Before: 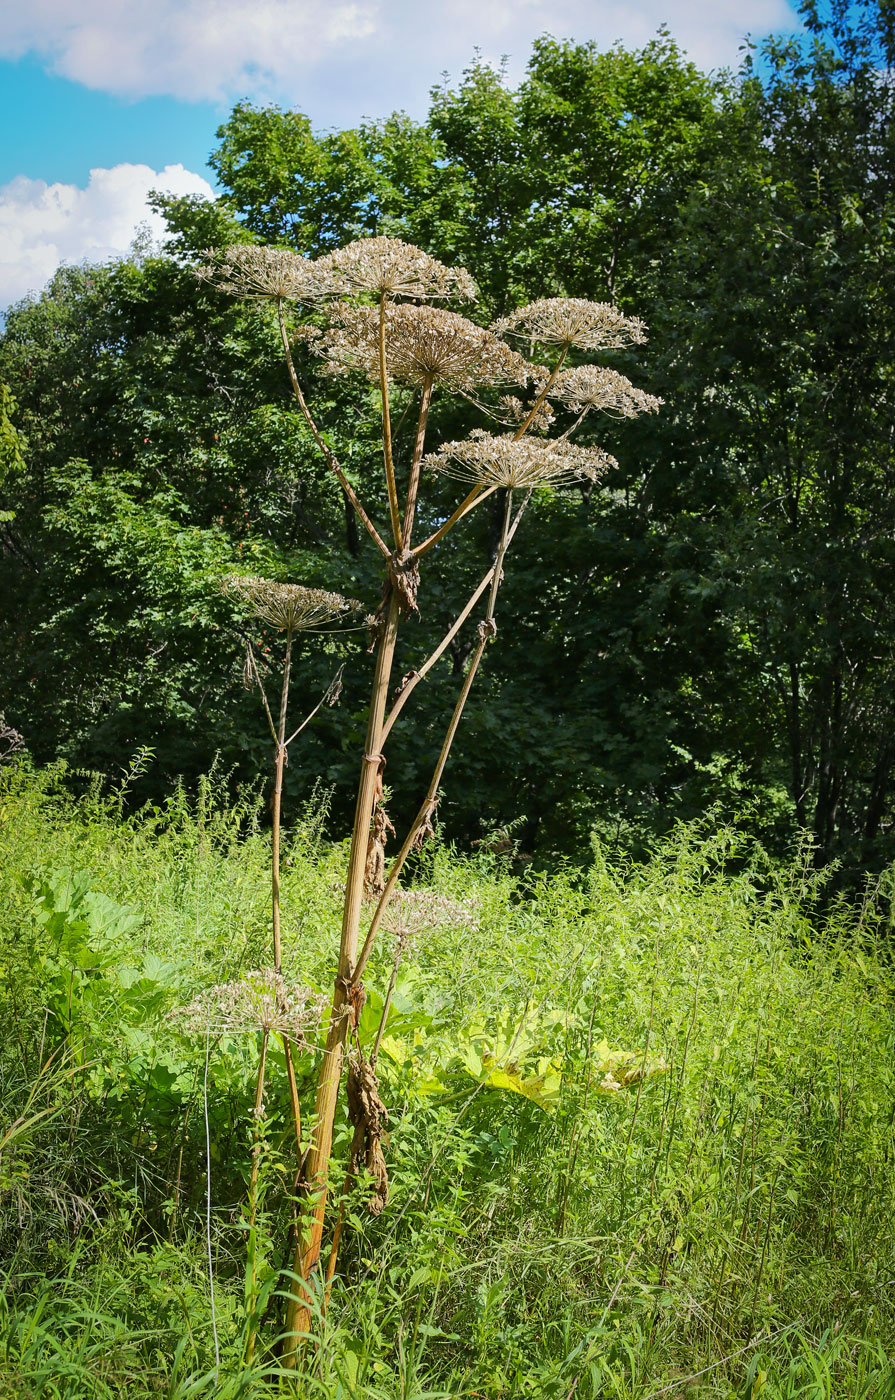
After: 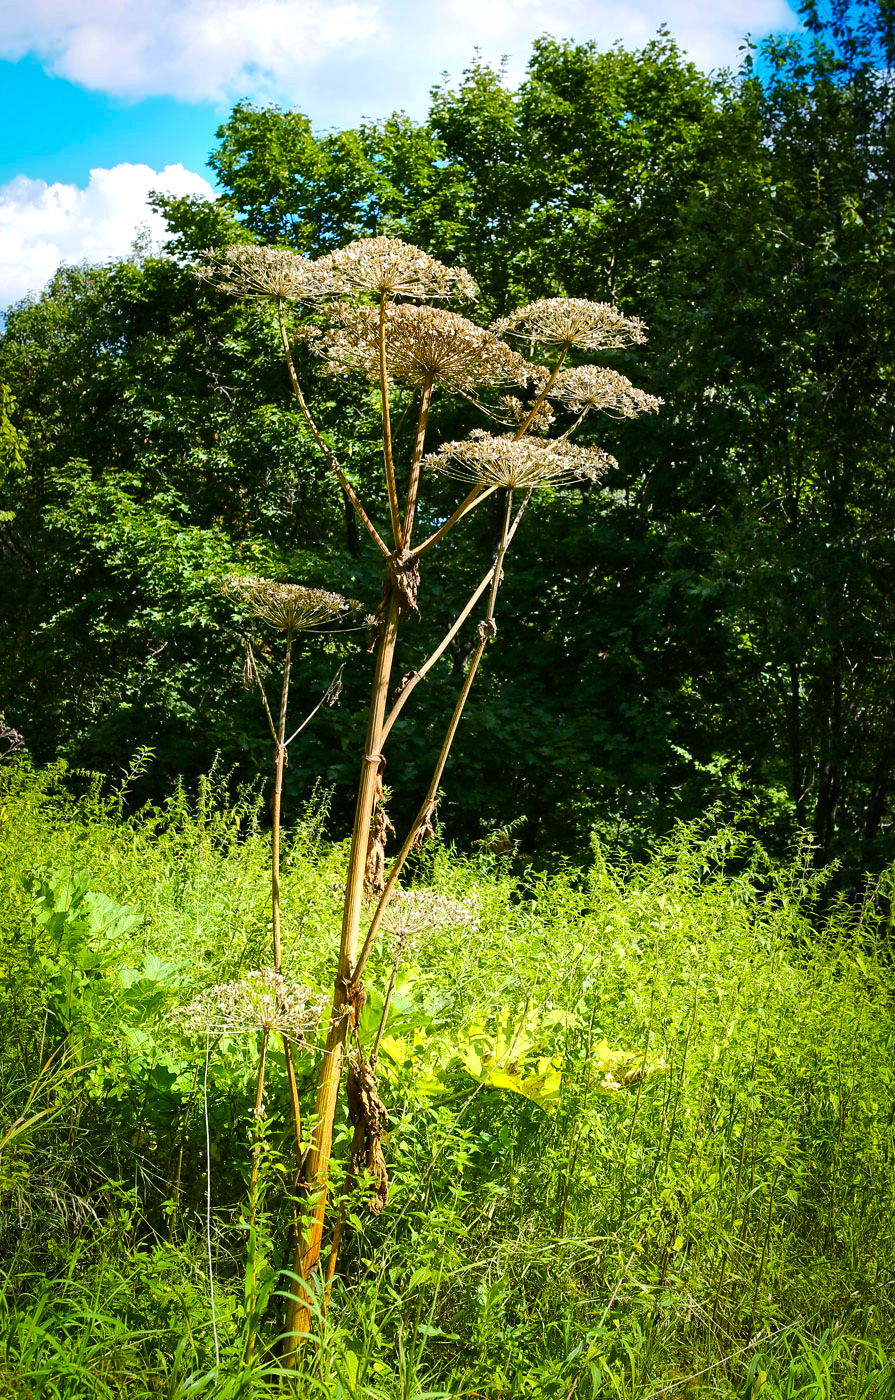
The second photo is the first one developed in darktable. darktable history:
color balance rgb: perceptual saturation grading › global saturation 20%, perceptual saturation grading › highlights -25.261%, perceptual saturation grading › shadows 49.215%, perceptual brilliance grading › global brilliance 14.844%, perceptual brilliance grading › shadows -34.8%, global vibrance 31.883%
